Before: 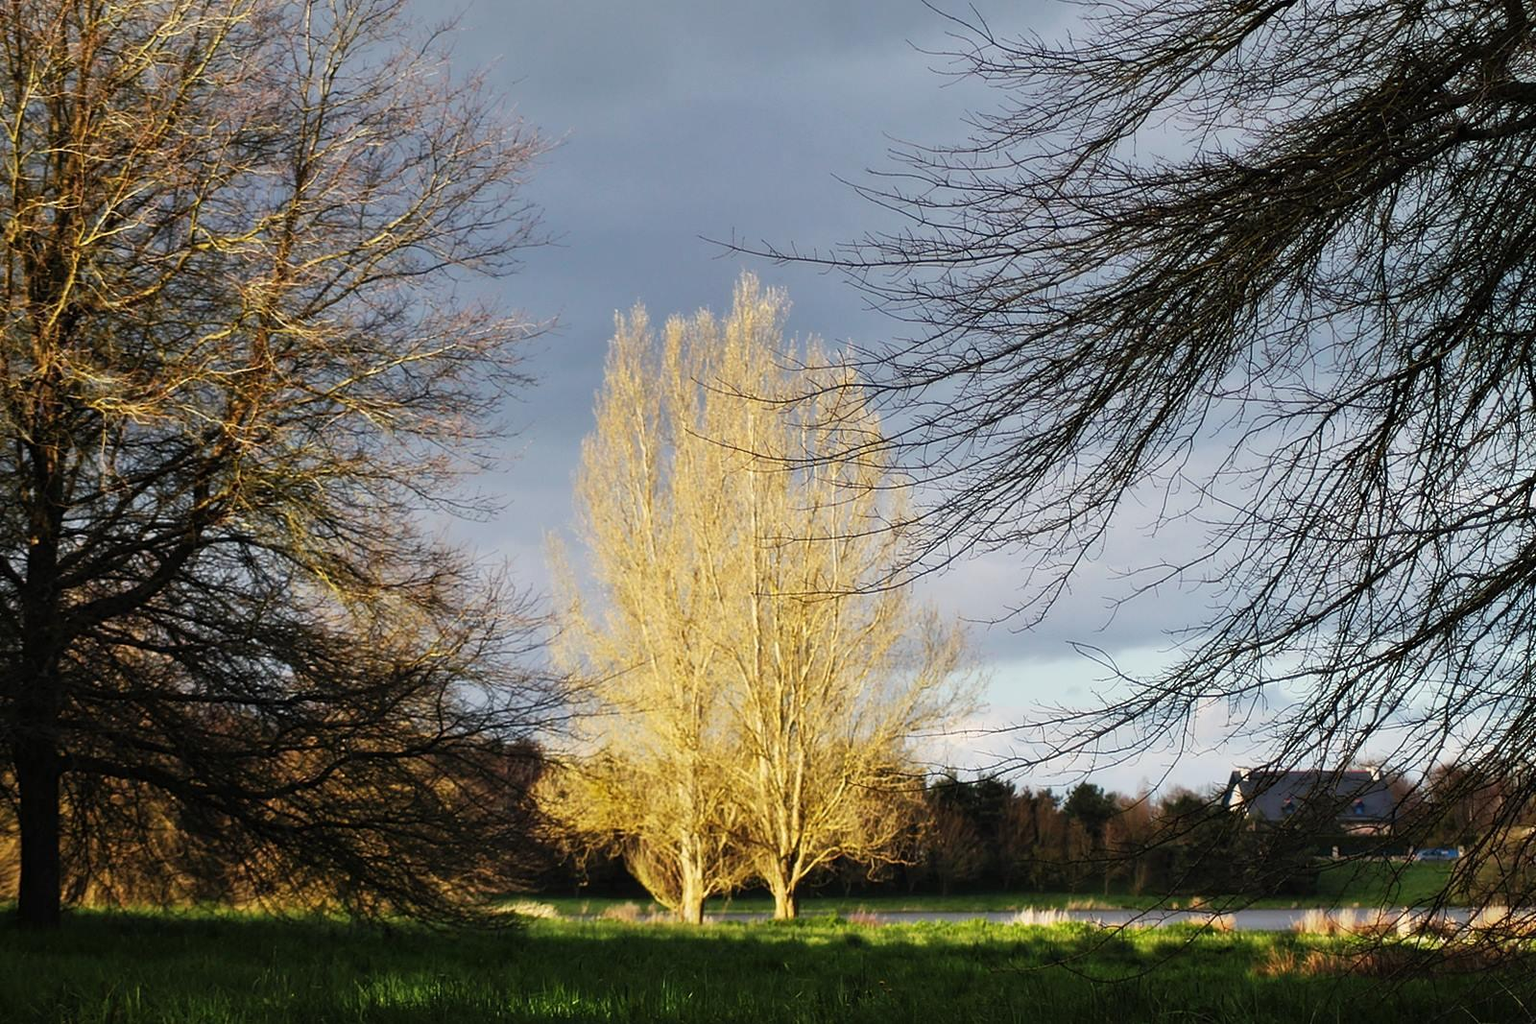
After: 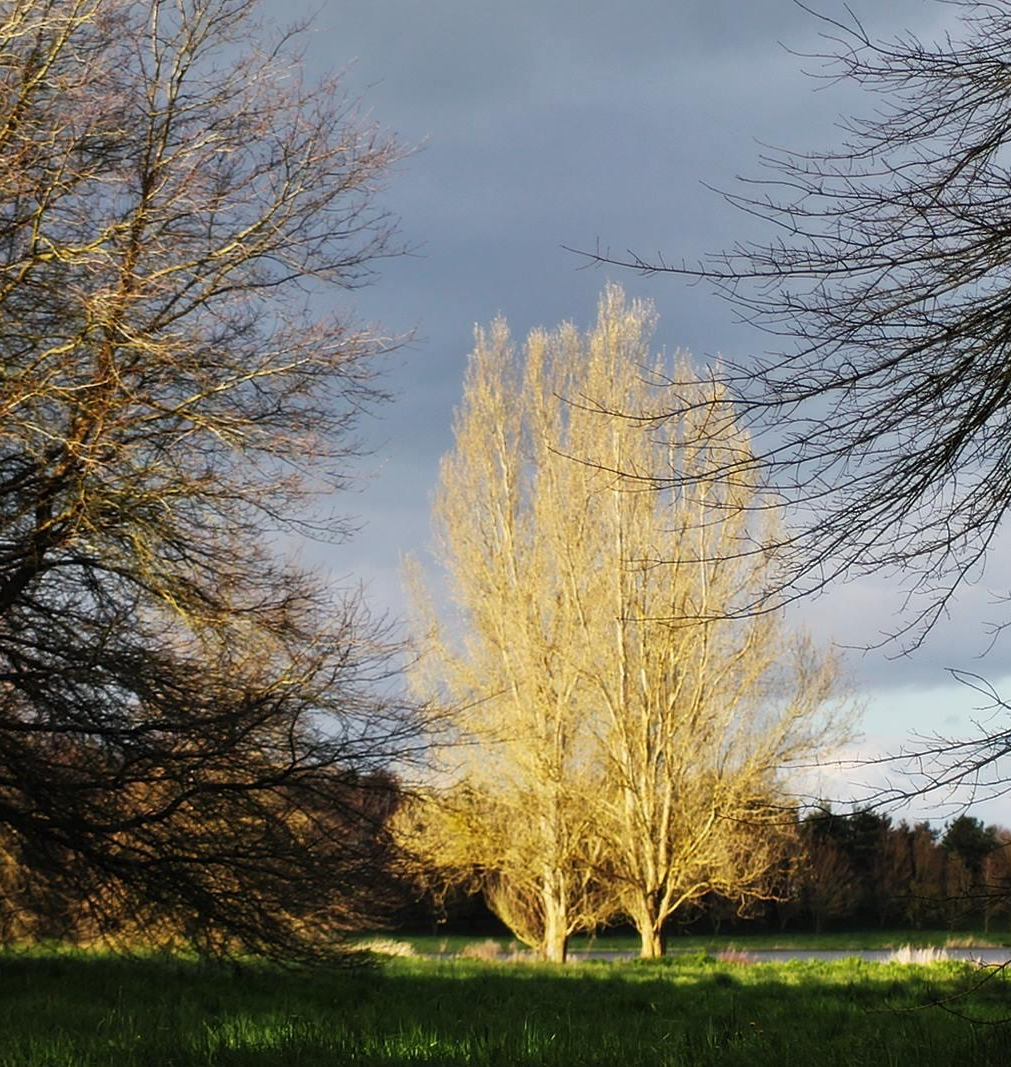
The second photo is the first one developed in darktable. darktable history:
crop: left 10.436%, right 26.351%
